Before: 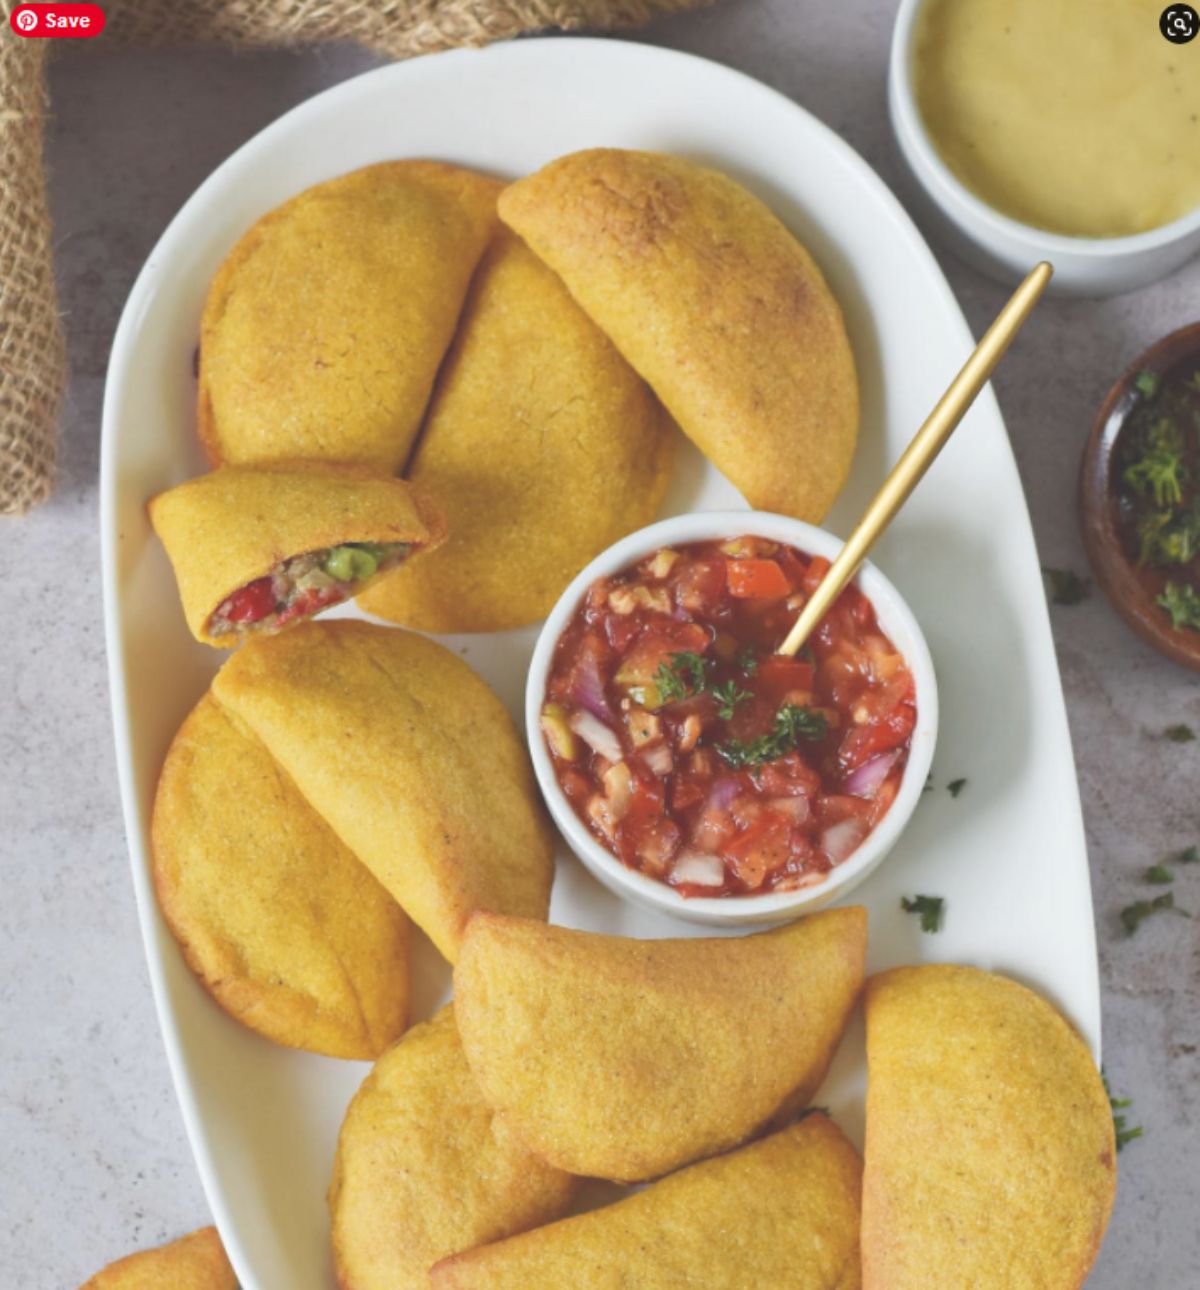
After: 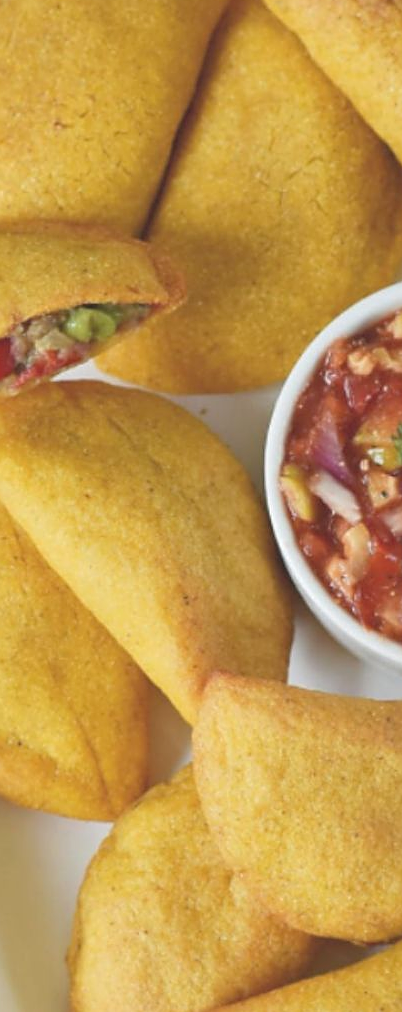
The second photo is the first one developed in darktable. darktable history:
crop and rotate: left 21.77%, top 18.528%, right 44.676%, bottom 2.997%
exposure: black level correction 0.01, exposure 0.011 EV, compensate highlight preservation false
sharpen: on, module defaults
